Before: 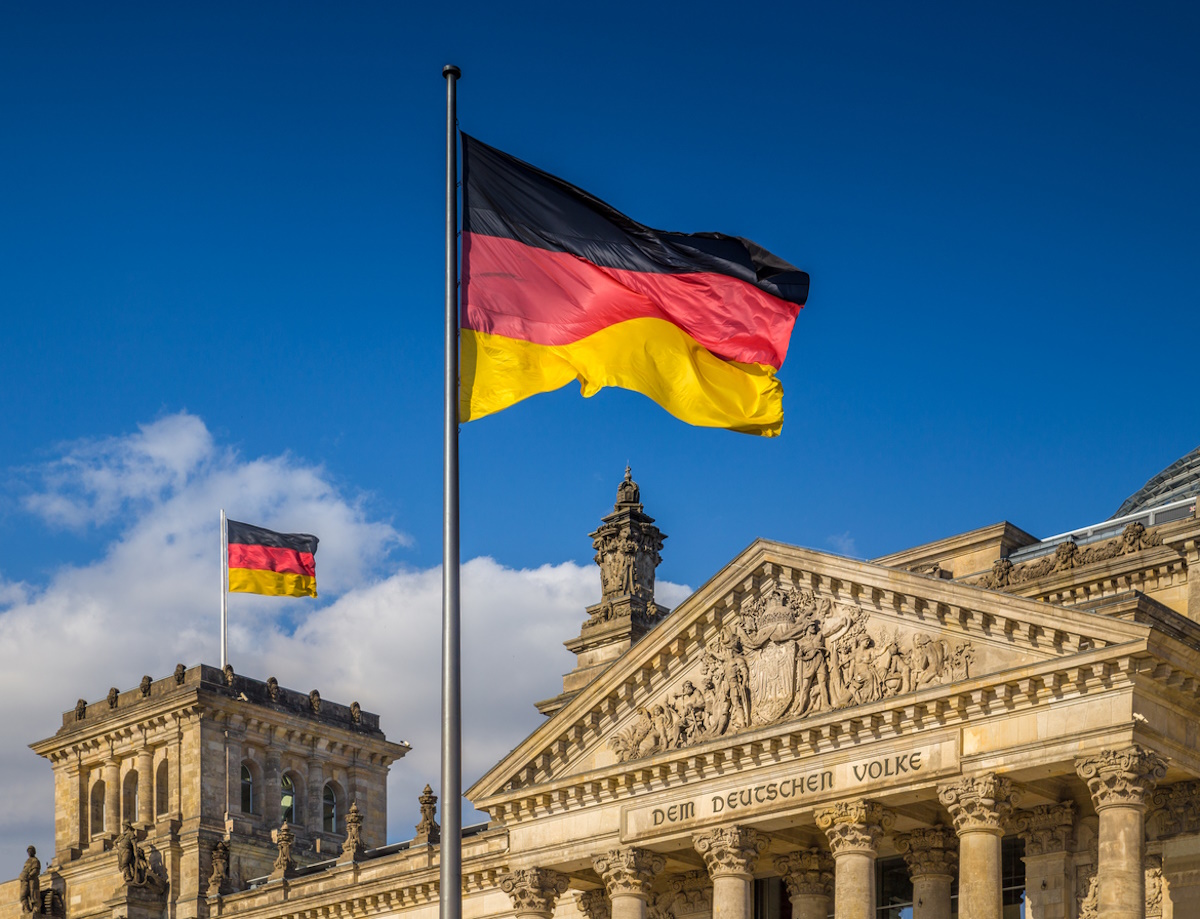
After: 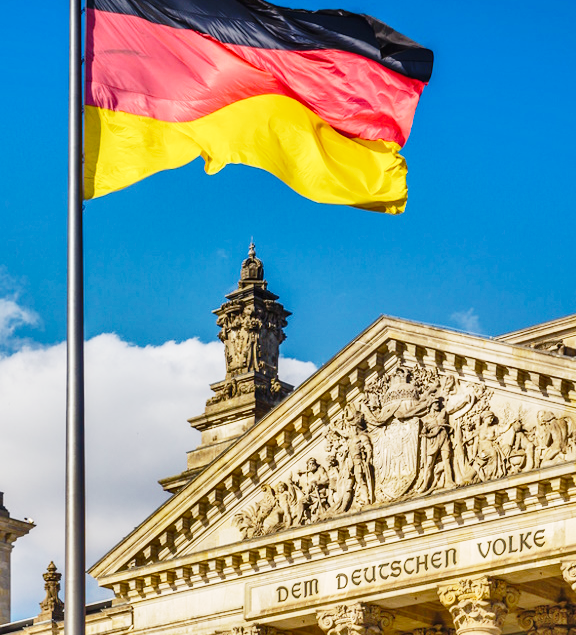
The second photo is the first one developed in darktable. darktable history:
shadows and highlights: white point adjustment -3.48, highlights -63.65, soften with gaussian
exposure: black level correction -0.002, exposure 0.532 EV, compensate highlight preservation false
crop: left 31.383%, top 24.34%, right 20.331%, bottom 6.555%
base curve: curves: ch0 [(0, 0) (0.028, 0.03) (0.121, 0.232) (0.46, 0.748) (0.859, 0.968) (1, 1)], preserve colors none
